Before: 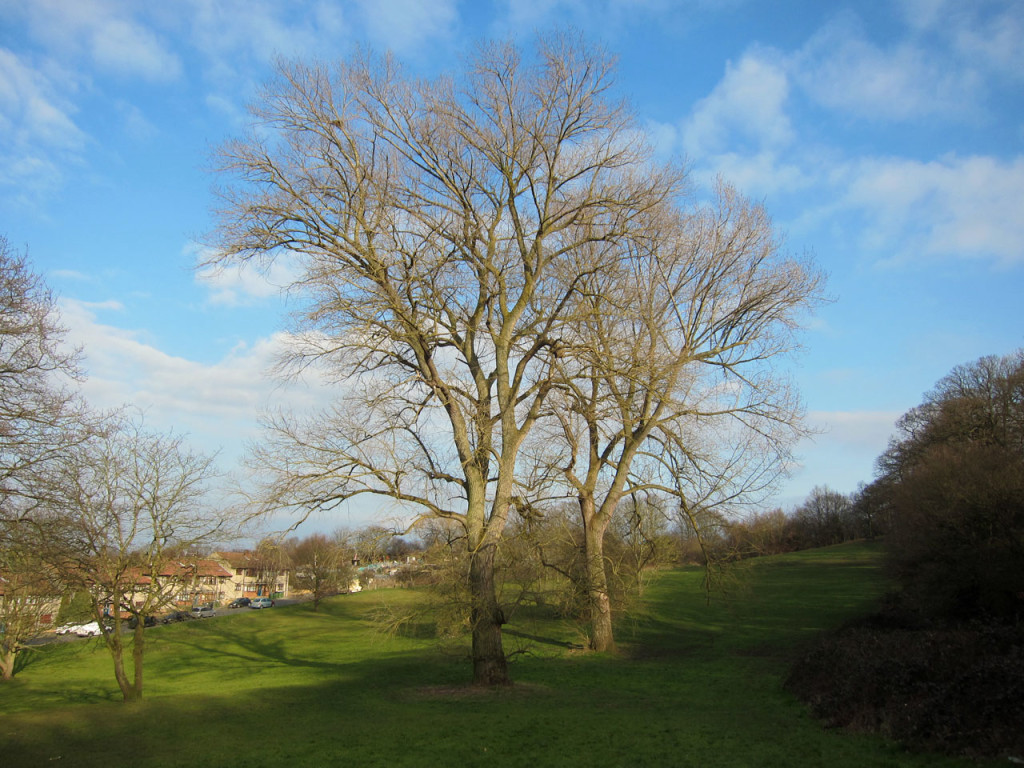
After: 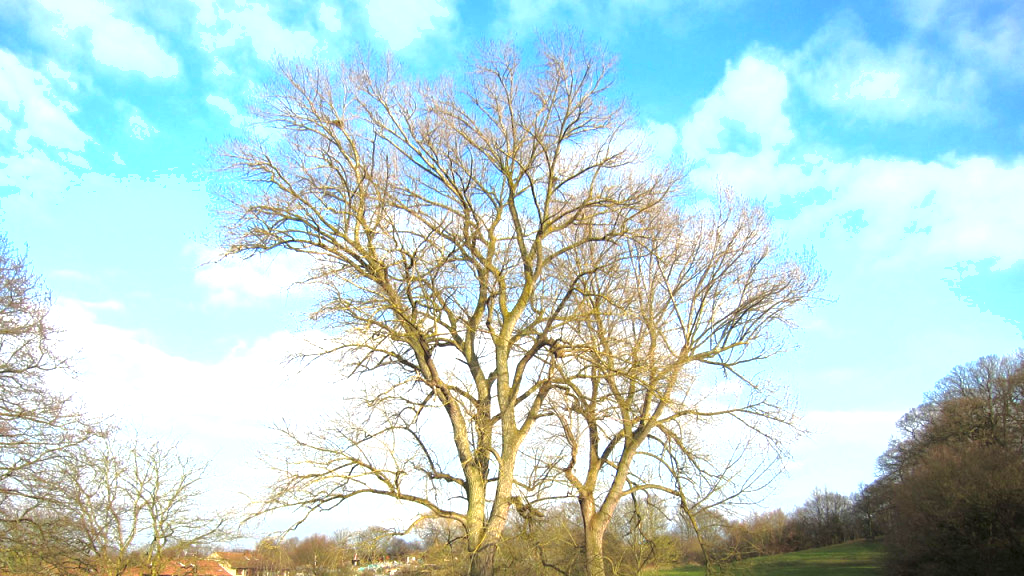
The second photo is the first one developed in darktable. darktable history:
crop: bottom 24.988%
exposure: black level correction 0, exposure 1.2 EV, compensate highlight preservation false
shadows and highlights: shadows 10, white point adjustment 1, highlights -40
